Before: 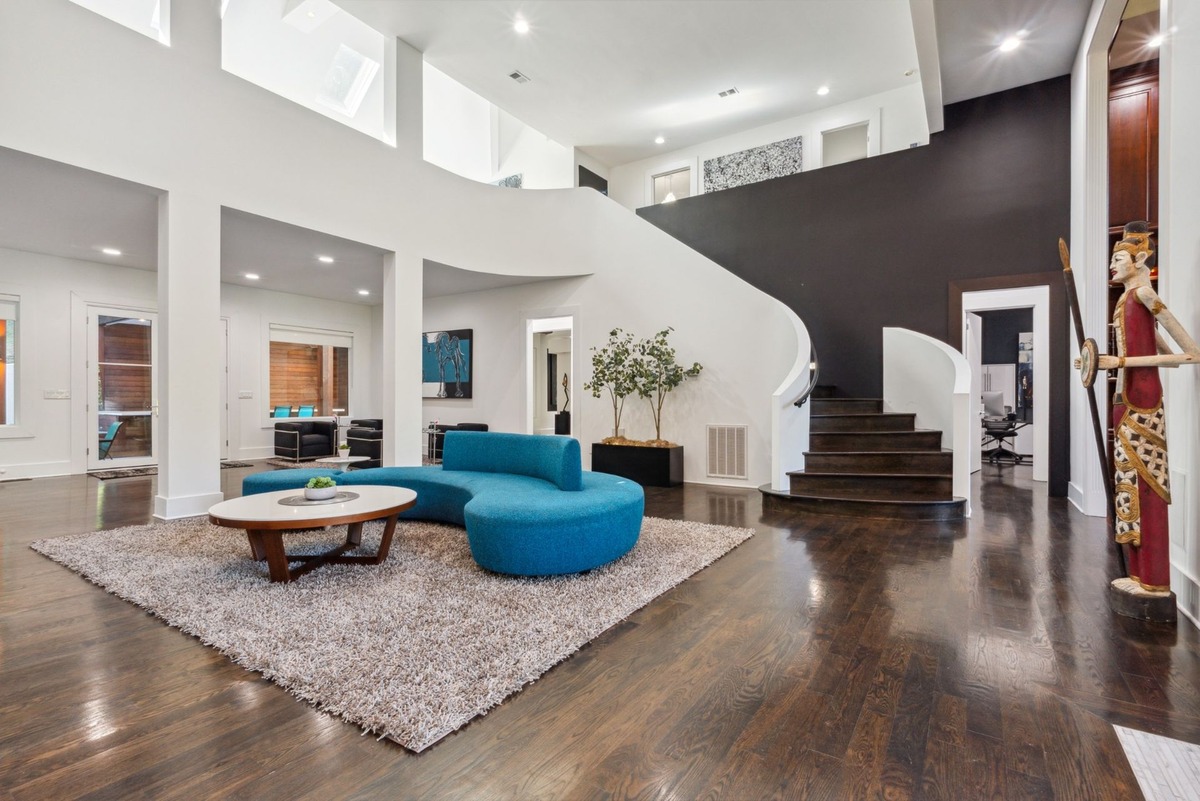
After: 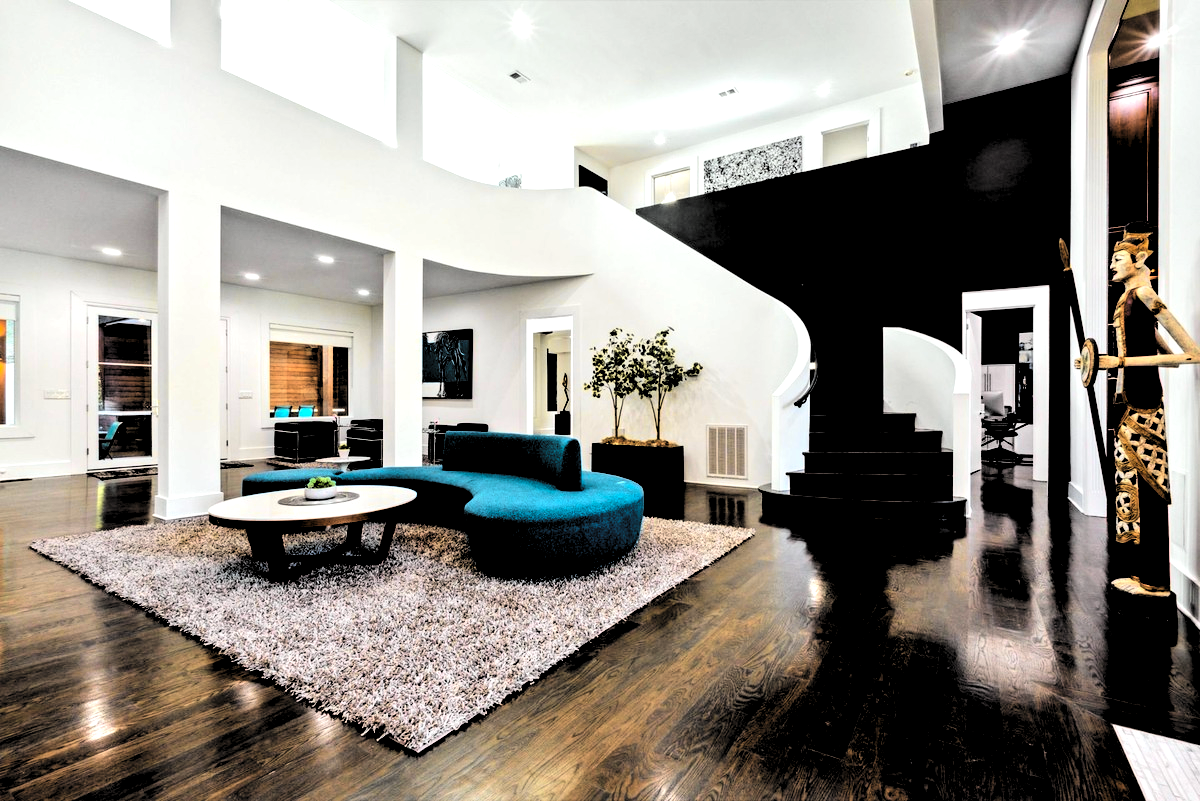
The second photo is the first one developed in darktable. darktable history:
tone curve: curves: ch0 [(0, 0.021) (0.148, 0.076) (0.232, 0.191) (0.398, 0.423) (0.572, 0.672) (0.705, 0.812) (0.877, 0.931) (0.99, 0.987)]; ch1 [(0, 0) (0.377, 0.325) (0.493, 0.486) (0.508, 0.502) (0.515, 0.514) (0.554, 0.586) (0.623, 0.658) (0.701, 0.704) (0.778, 0.751) (1, 1)]; ch2 [(0, 0) (0.431, 0.398) (0.485, 0.486) (0.495, 0.498) (0.511, 0.507) (0.58, 0.66) (0.679, 0.757) (0.749, 0.829) (1, 0.991)], color space Lab, independent channels, preserve colors none
levels: levels [0.514, 0.759, 1]
exposure: exposure 0.66 EV, compensate highlight preservation false
